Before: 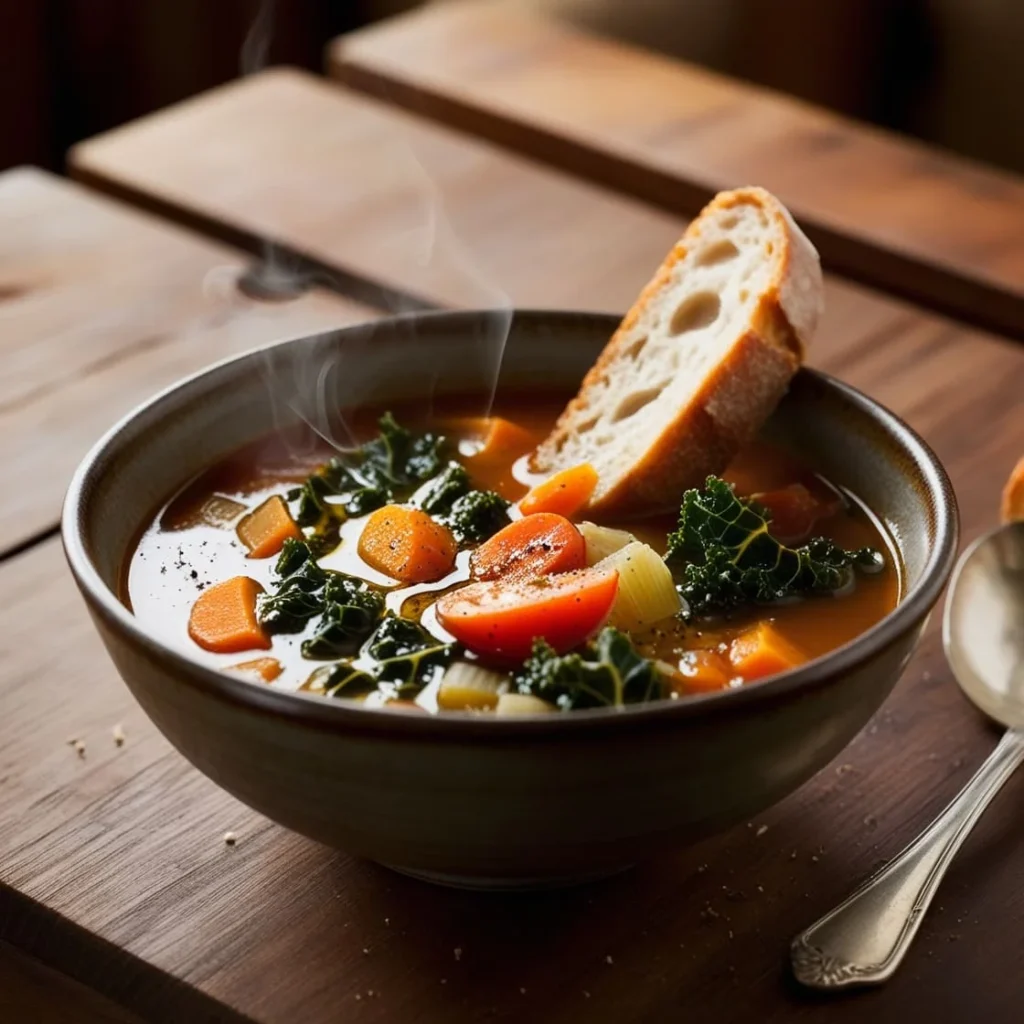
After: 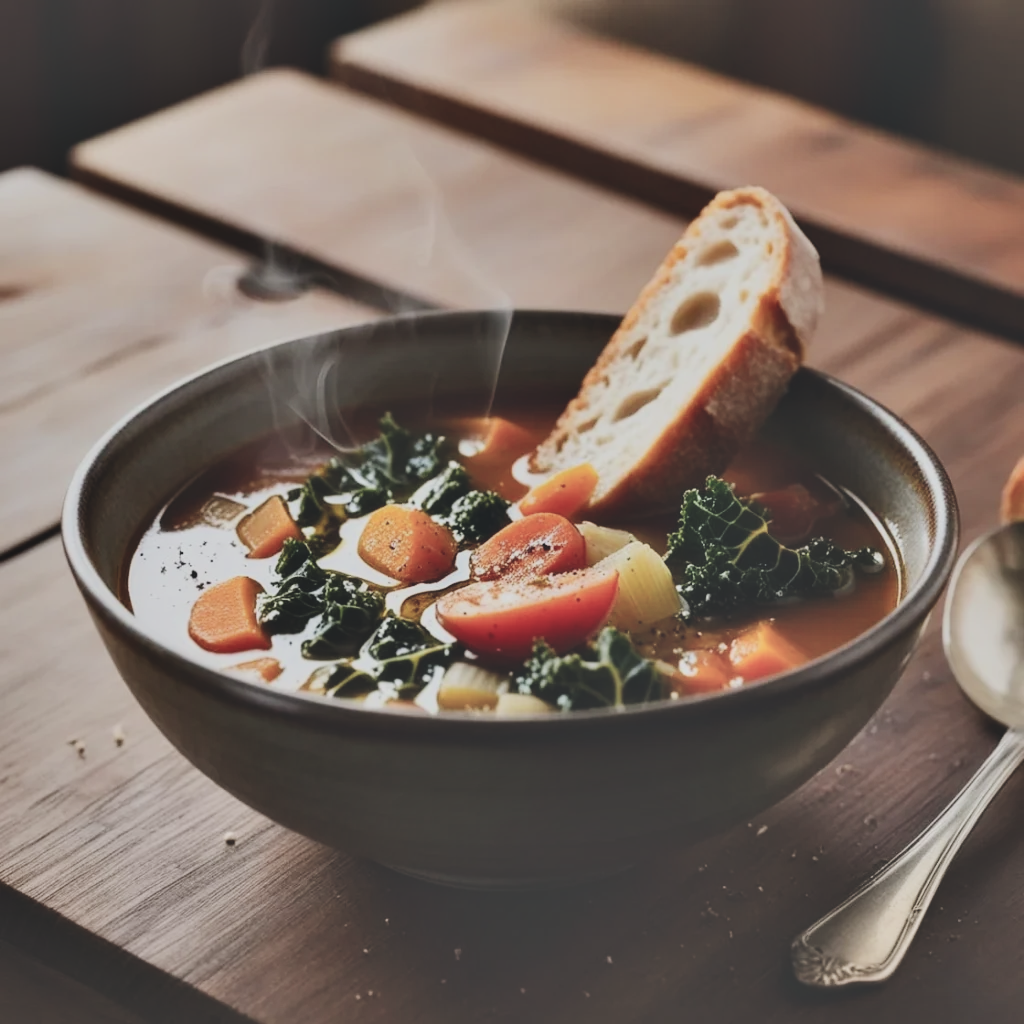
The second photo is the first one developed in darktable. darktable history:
contrast brightness saturation: contrast 0.271
contrast equalizer: y [[0.6 ×6], [0.55 ×6], [0 ×6], [0 ×6], [0 ×6]], mix 0.575
shadows and highlights: soften with gaussian
filmic rgb: middle gray luminance 2.66%, black relative exposure -9.88 EV, white relative exposure 6.98 EV, dynamic range scaling 10.56%, target black luminance 0%, hardness 3.18, latitude 44.27%, contrast 0.666, highlights saturation mix 5.25%, shadows ↔ highlights balance 13.28%
exposure: black level correction -0.04, exposure 0.063 EV, compensate exposure bias true, compensate highlight preservation false
